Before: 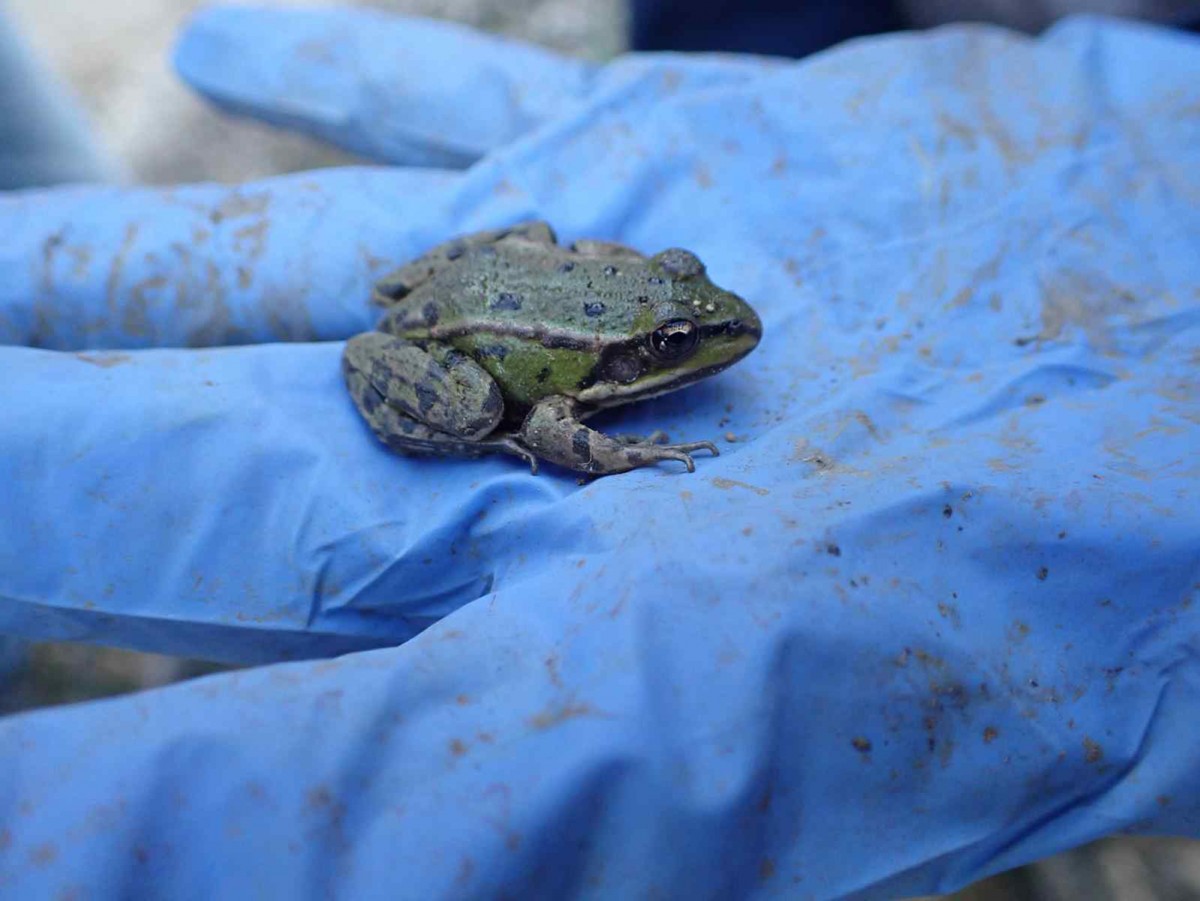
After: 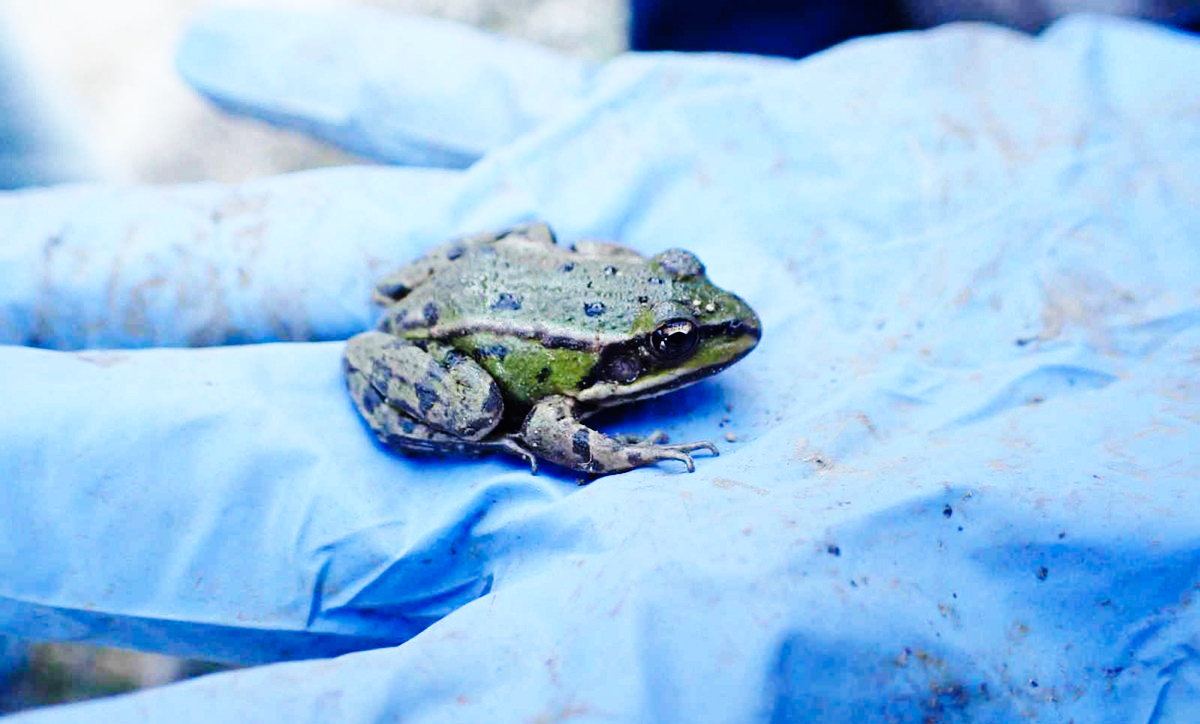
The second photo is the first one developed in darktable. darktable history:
base curve: curves: ch0 [(0, 0) (0, 0) (0.002, 0.001) (0.008, 0.003) (0.019, 0.011) (0.037, 0.037) (0.064, 0.11) (0.102, 0.232) (0.152, 0.379) (0.216, 0.524) (0.296, 0.665) (0.394, 0.789) (0.512, 0.881) (0.651, 0.945) (0.813, 0.986) (1, 1)], preserve colors none
crop: bottom 19.644%
